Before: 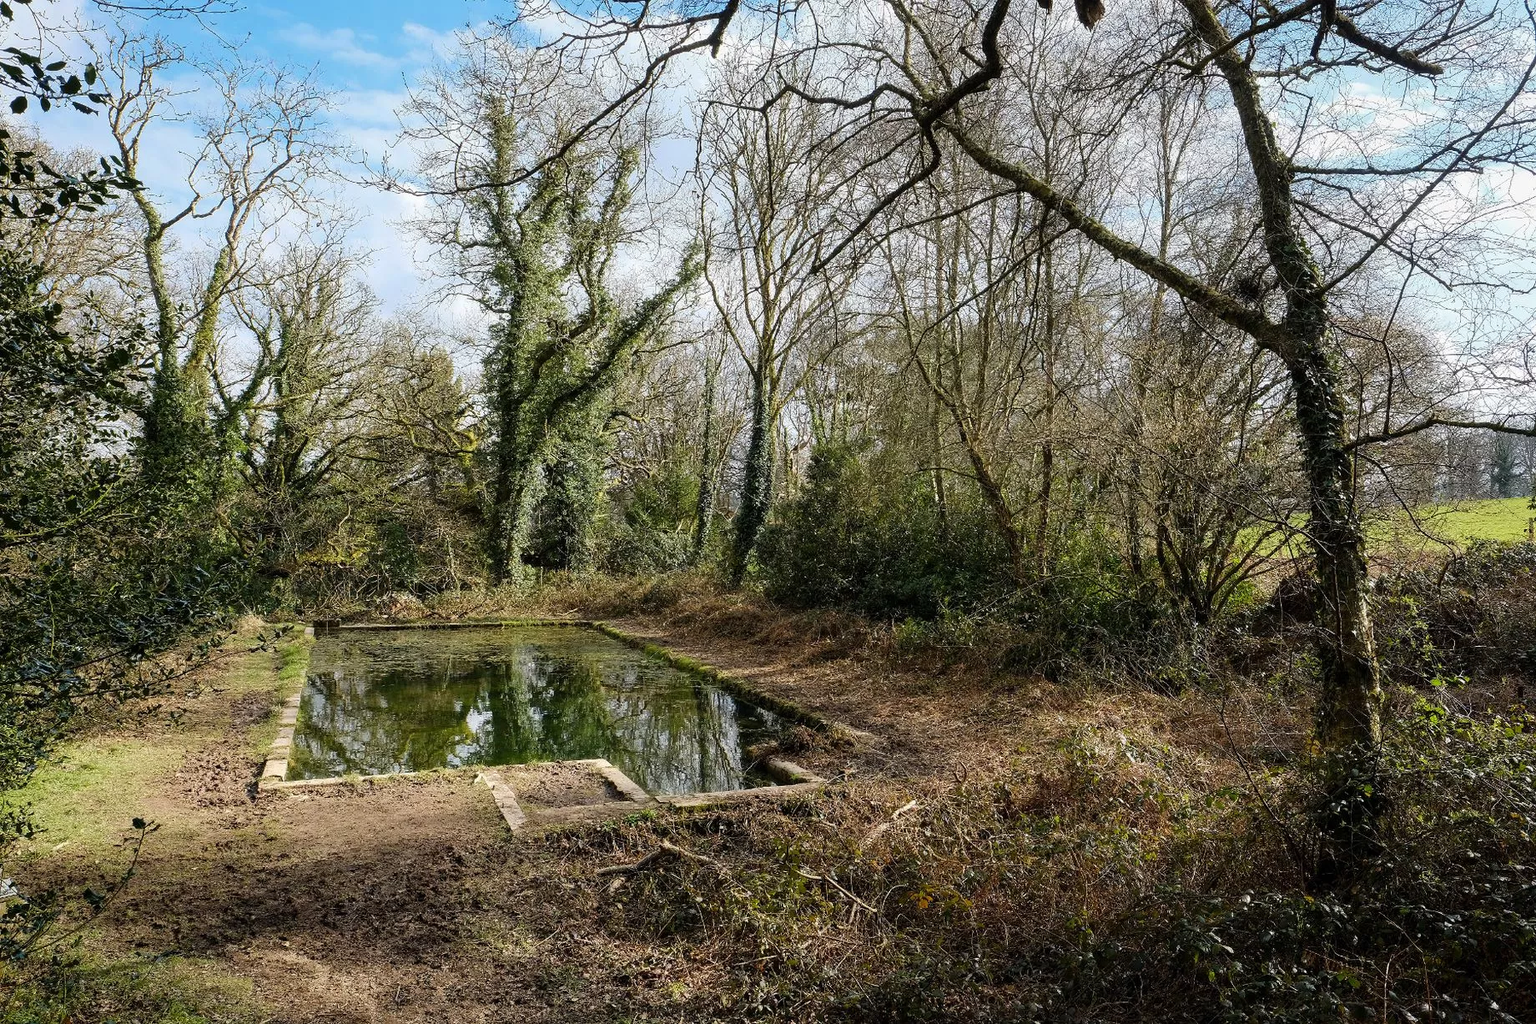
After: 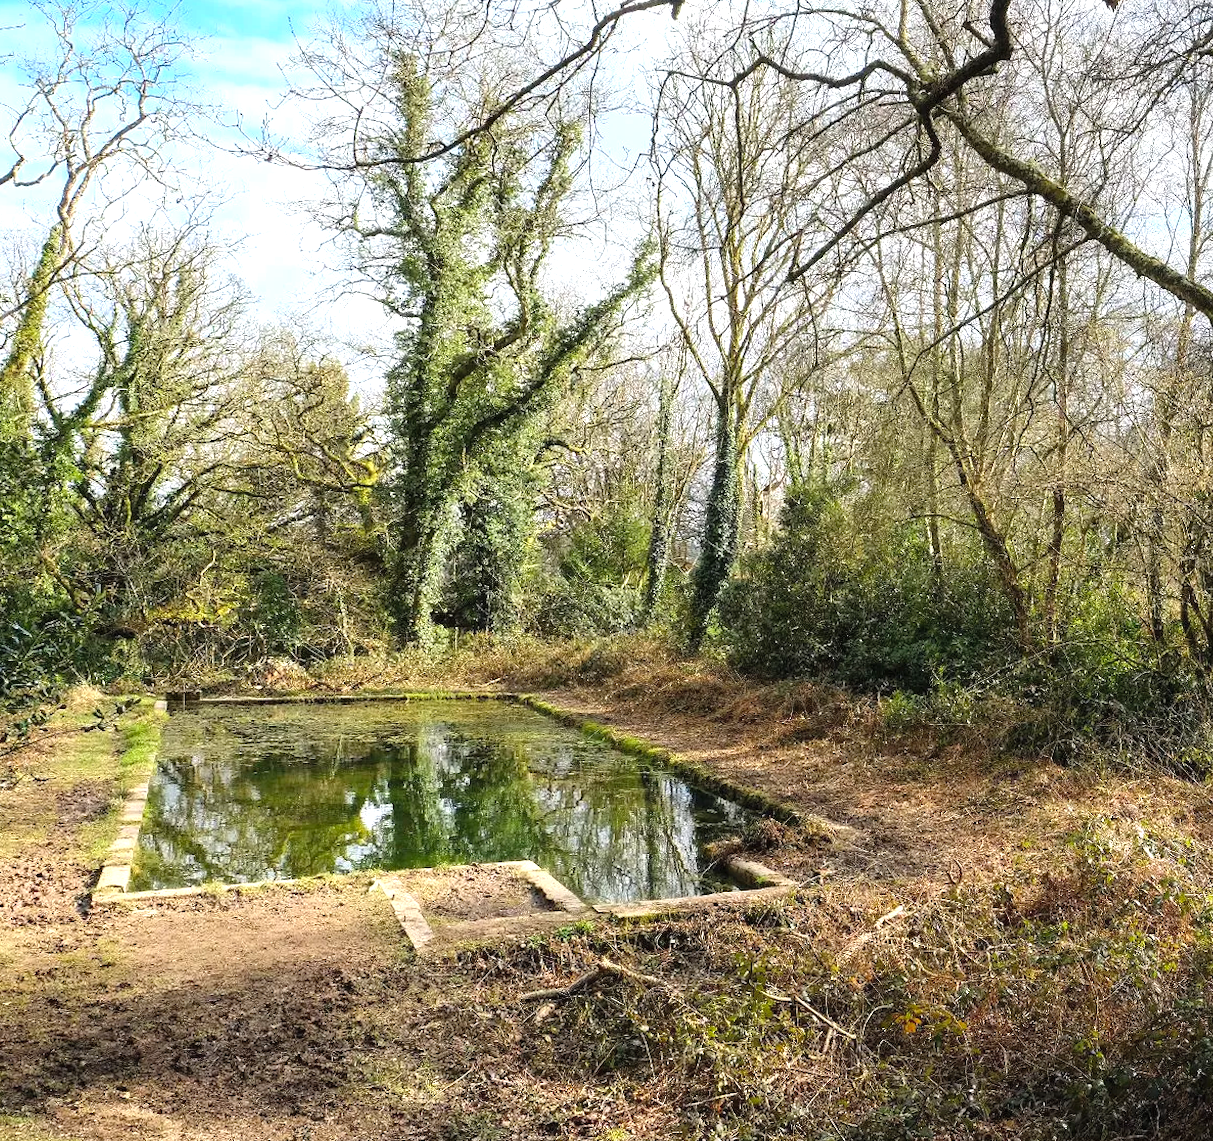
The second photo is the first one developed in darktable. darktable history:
crop and rotate: left 13.342%, right 19.991%
rotate and perspective: rotation 0.679°, lens shift (horizontal) 0.136, crop left 0.009, crop right 0.991, crop top 0.078, crop bottom 0.95
contrast brightness saturation: brightness 0.09, saturation 0.19
exposure: black level correction 0, exposure 0.7 EV, compensate exposure bias true, compensate highlight preservation false
